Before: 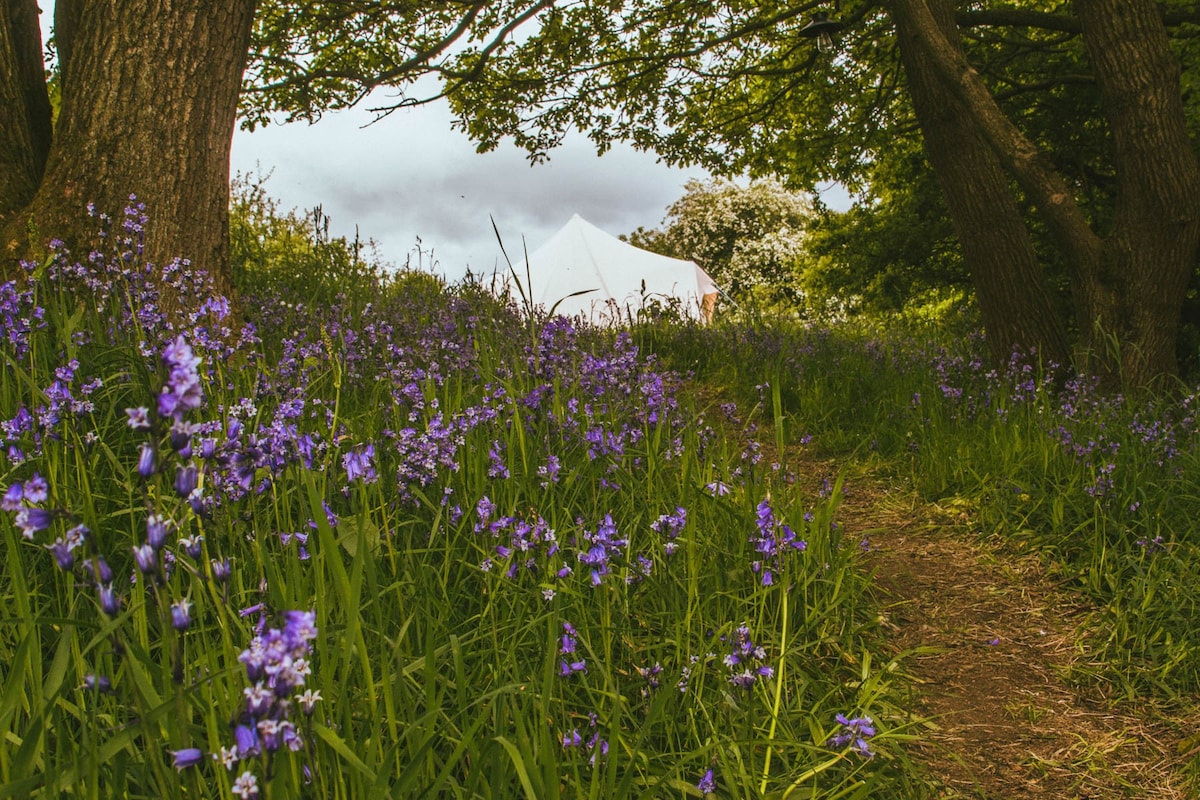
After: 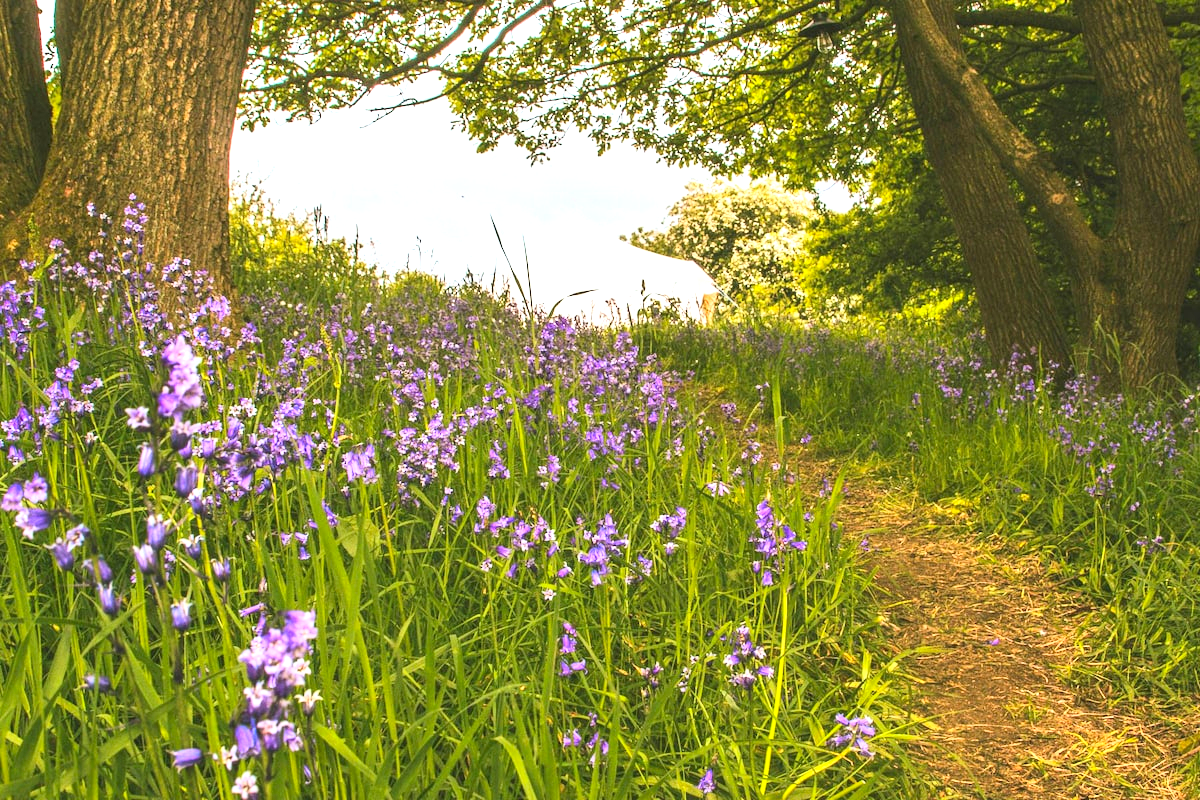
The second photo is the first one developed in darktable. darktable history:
exposure: black level correction 0, exposure 1.2 EV, compensate highlight preservation false
contrast brightness saturation: contrast 0.2, brightness 0.165, saturation 0.23
